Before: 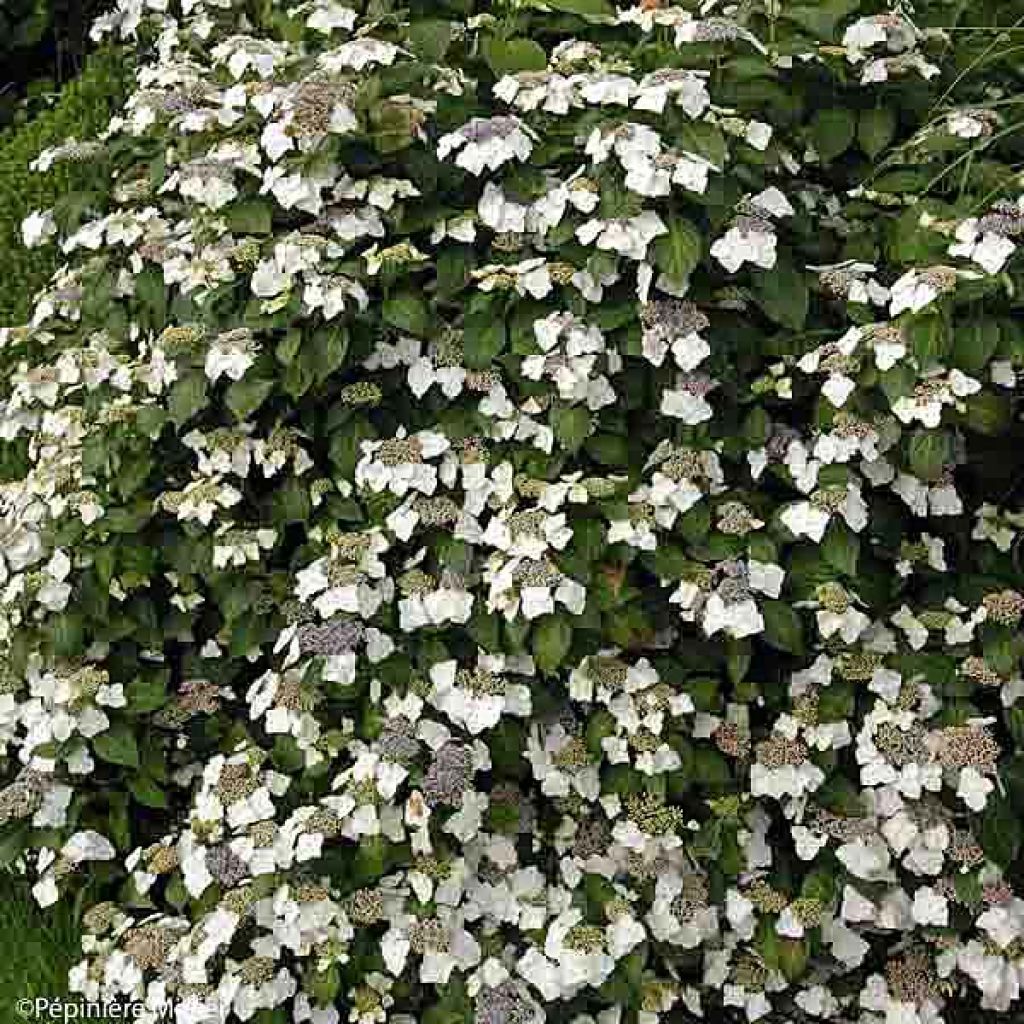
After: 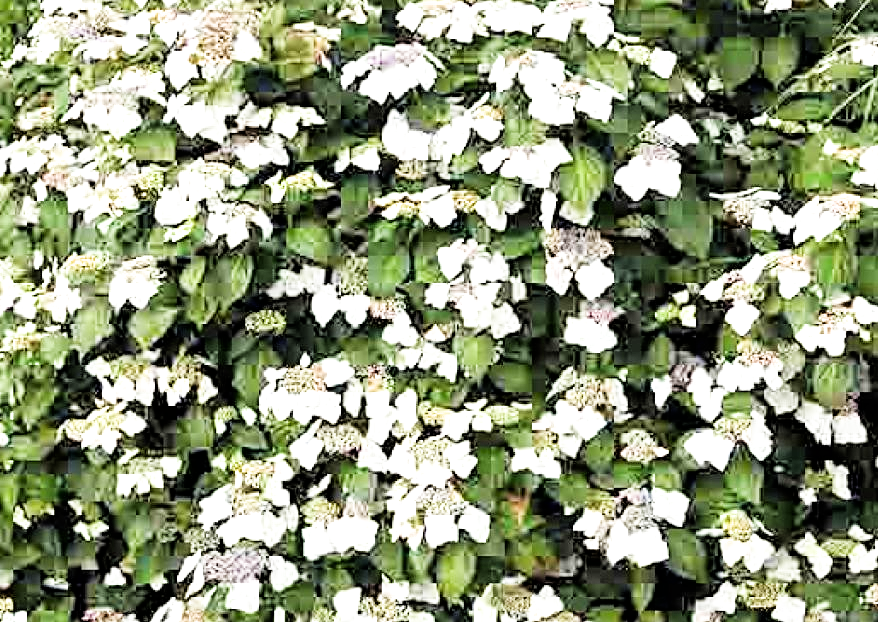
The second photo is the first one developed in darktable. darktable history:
crop and rotate: left 9.439%, top 7.114%, right 4.8%, bottom 32.121%
exposure: black level correction 0, exposure 1.989 EV, compensate highlight preservation false
filmic rgb: black relative exposure -5.01 EV, white relative exposure 3.54 EV, hardness 3.17, contrast 1.186, highlights saturation mix -49.11%
